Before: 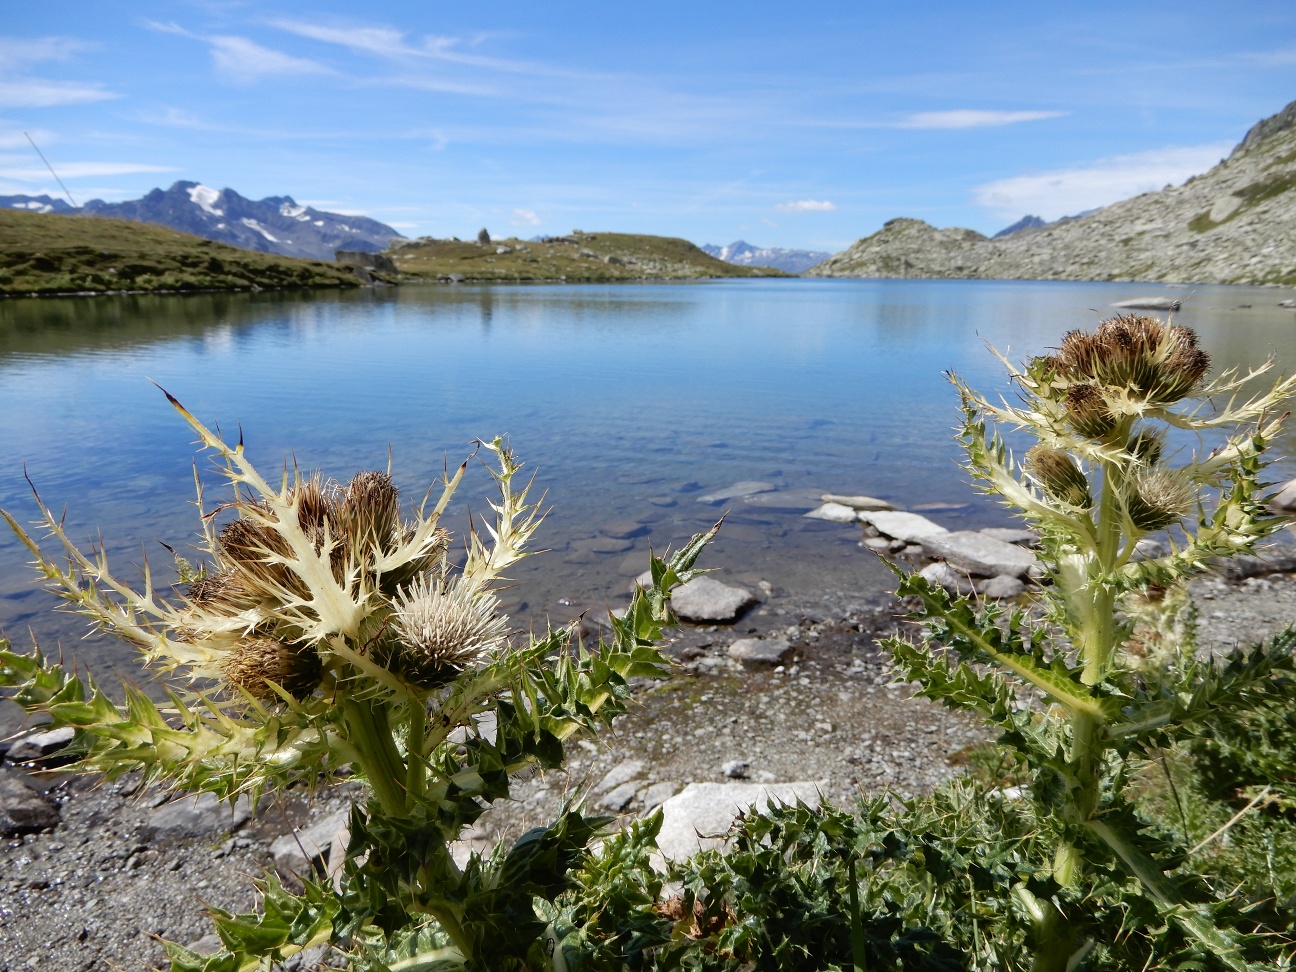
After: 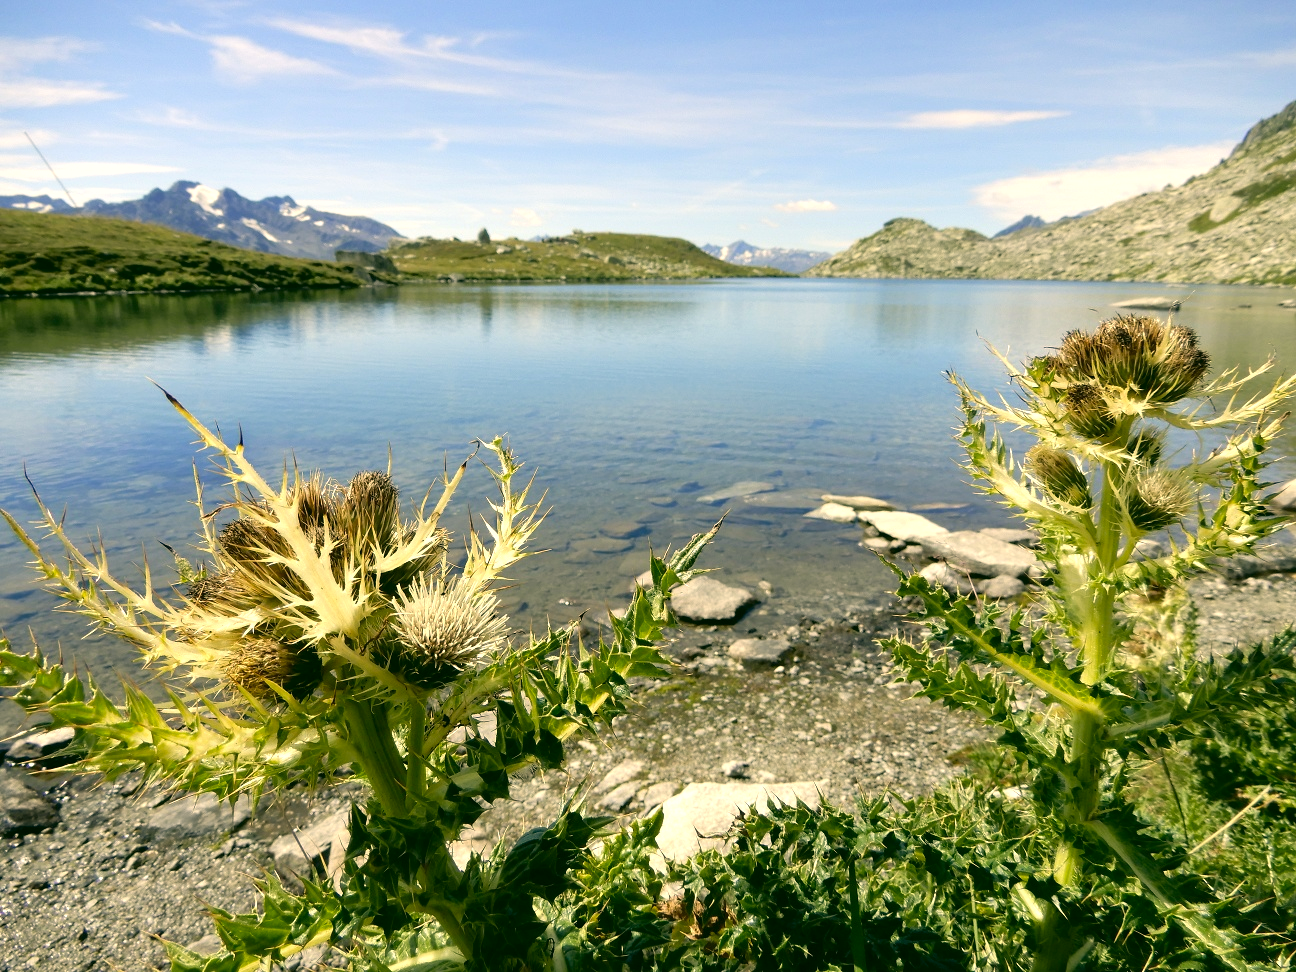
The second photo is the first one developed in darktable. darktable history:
exposure: exposure 0.496 EV, compensate highlight preservation false
color correction: highlights a* 5.3, highlights b* 24.26, shadows a* -15.58, shadows b* 4.02
